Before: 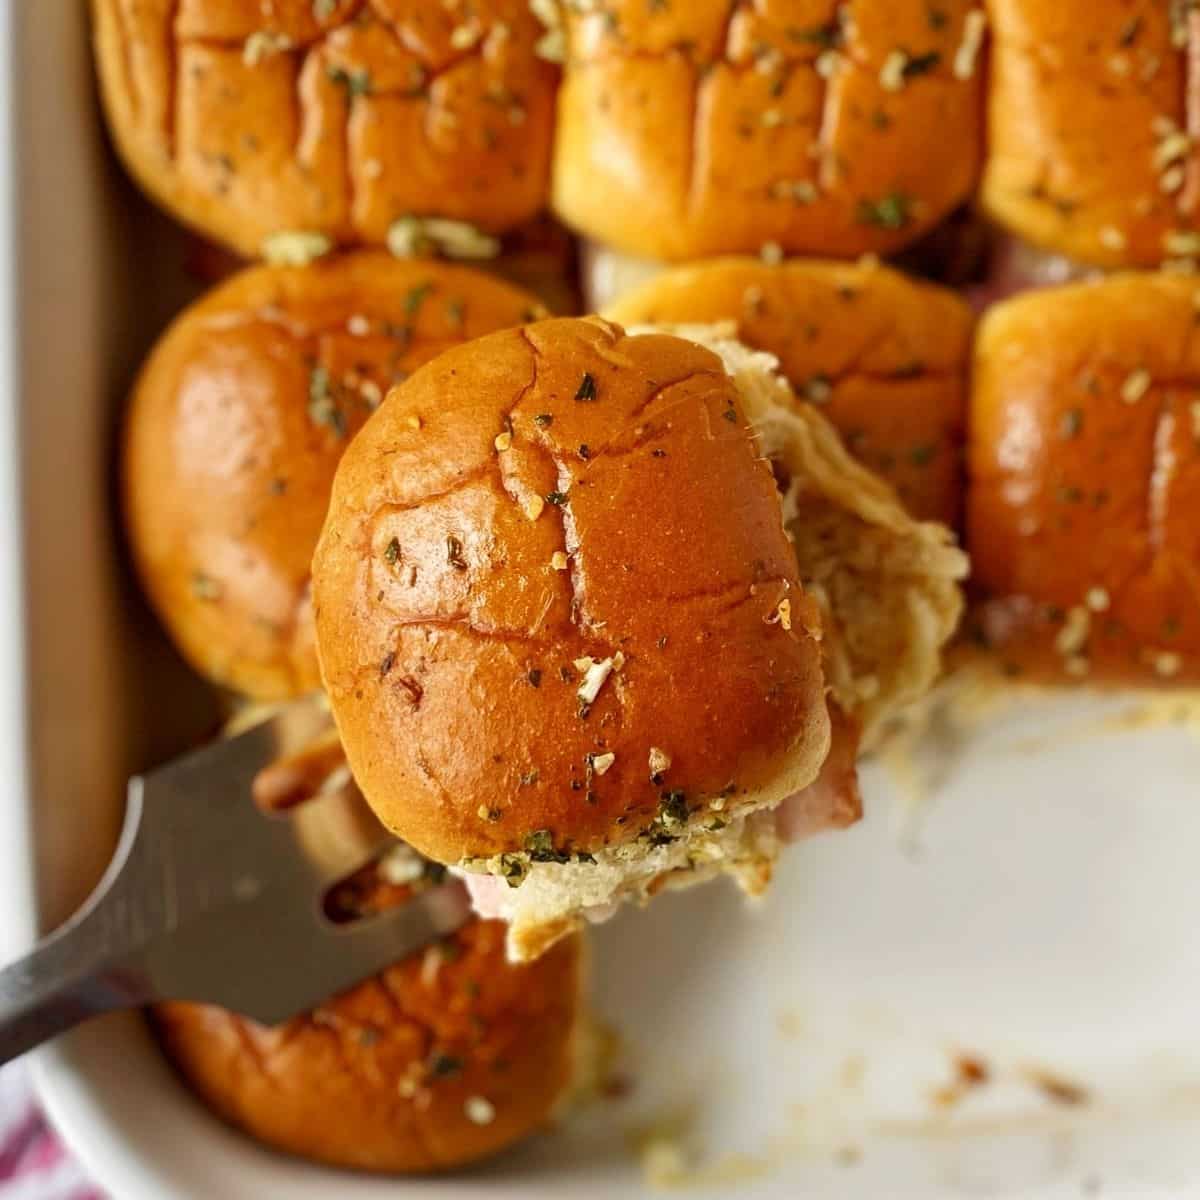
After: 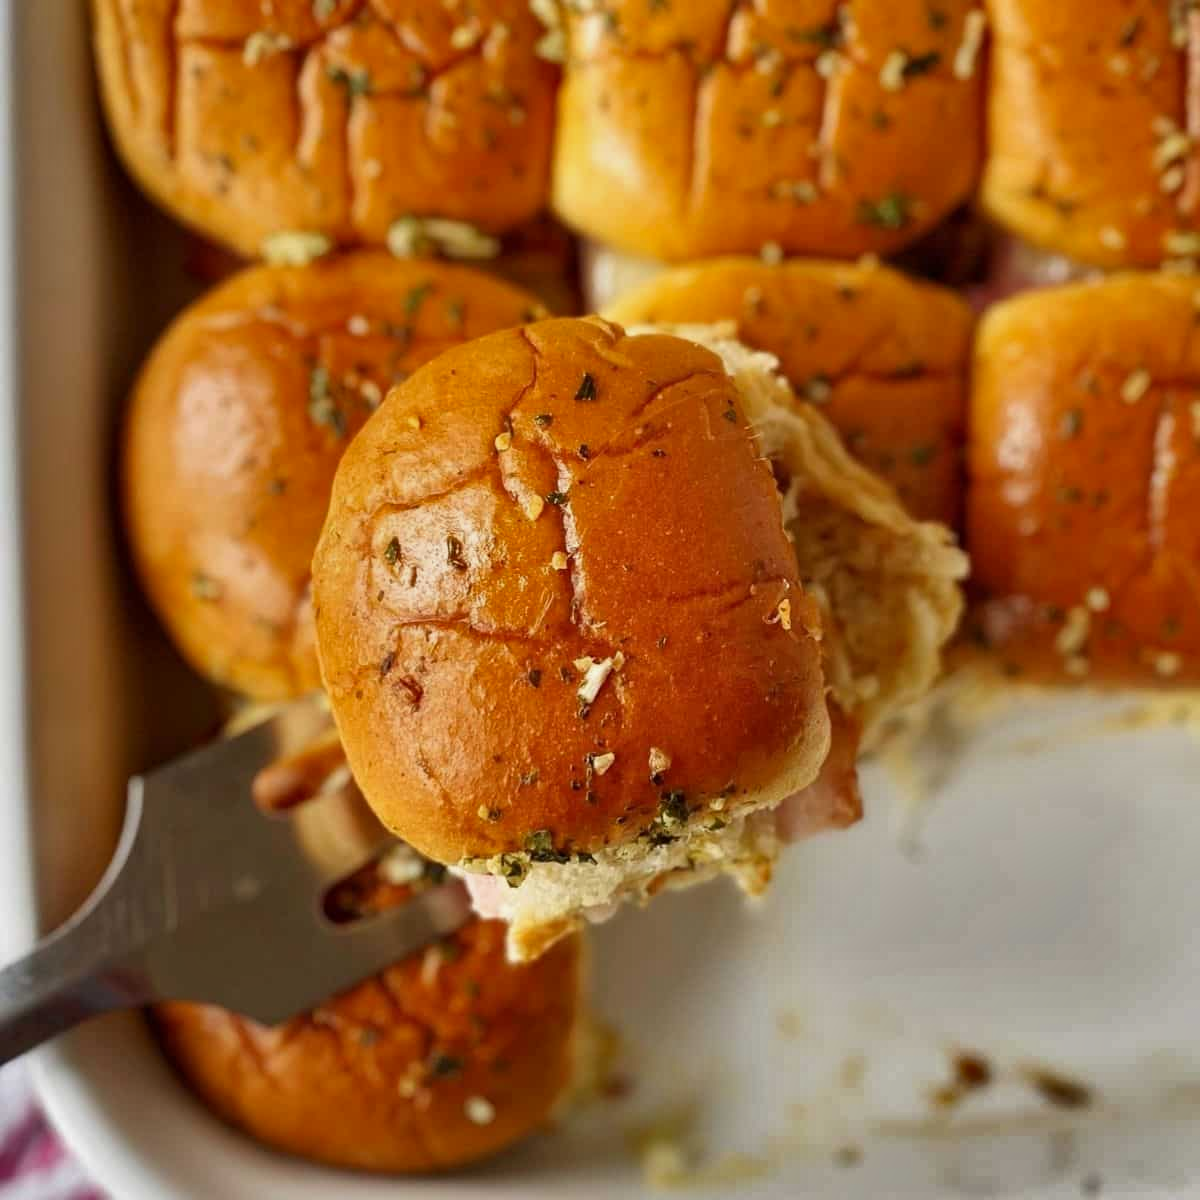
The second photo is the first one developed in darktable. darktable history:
shadows and highlights: white point adjustment -3.73, highlights -63.67, highlights color adjustment 32.03%, soften with gaussian
